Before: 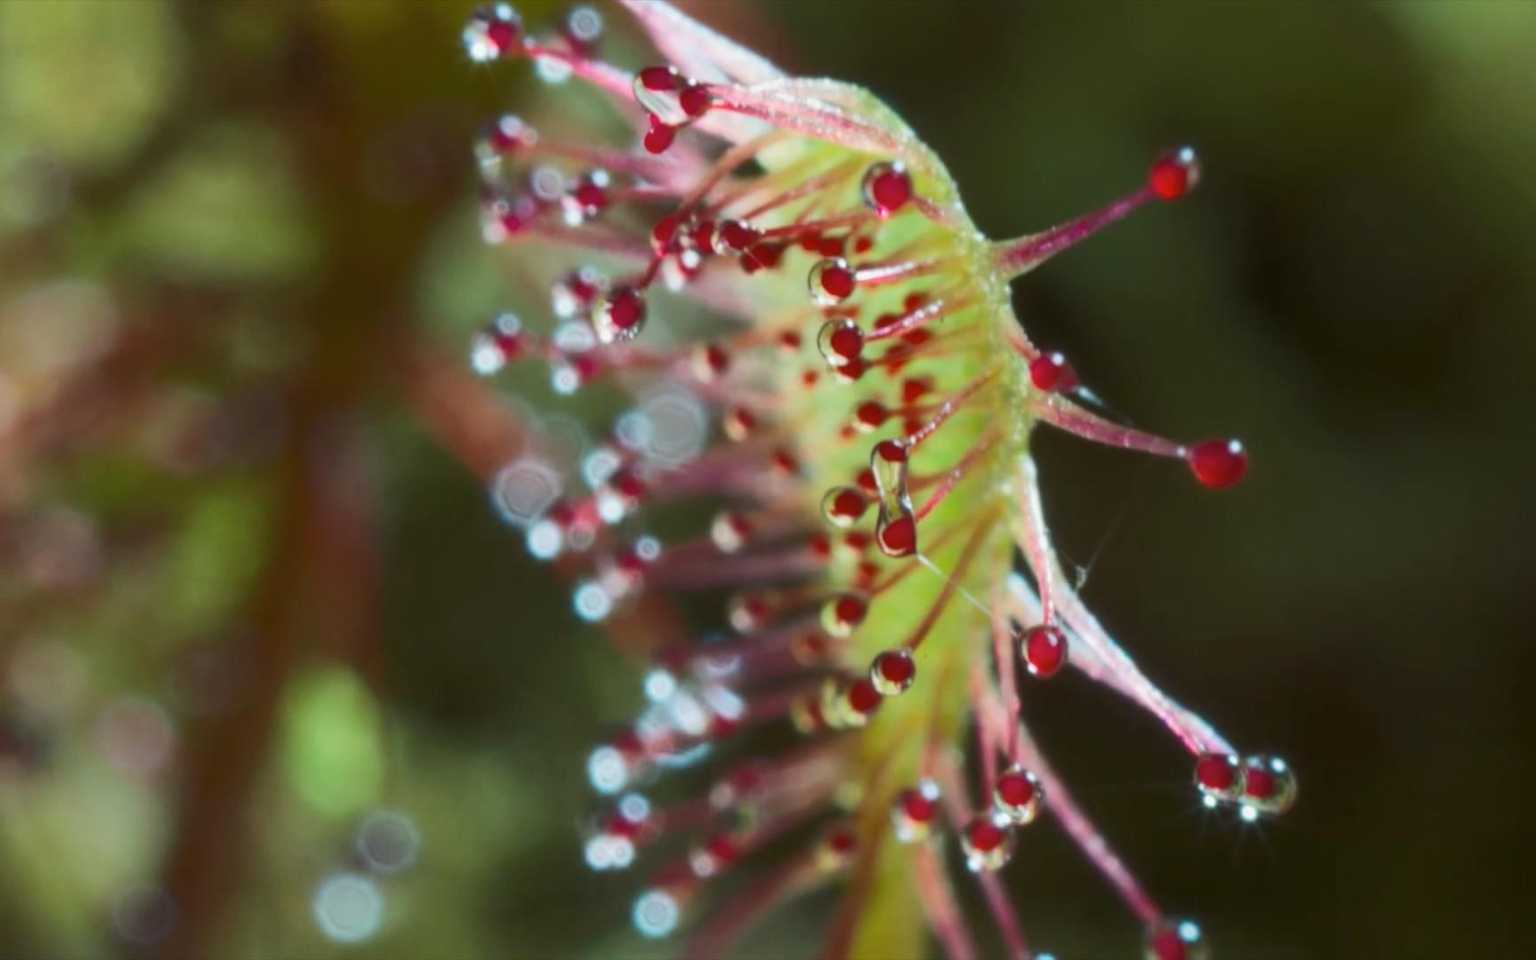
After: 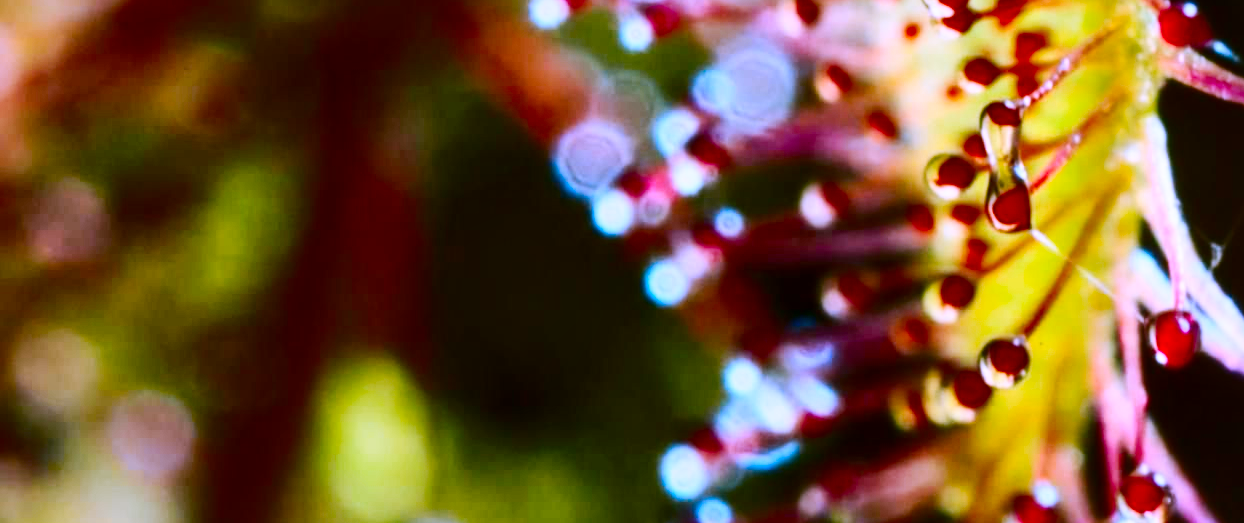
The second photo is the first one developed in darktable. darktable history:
crop: top 36.498%, right 27.964%, bottom 14.995%
contrast brightness saturation: contrast 0.2, brightness -0.11, saturation 0.1
color correction: highlights a* 15.03, highlights b* -25.07
color contrast: green-magenta contrast 1.12, blue-yellow contrast 1.95, unbound 0
rgb levels: preserve colors max RGB
base curve: curves: ch0 [(0, 0) (0.036, 0.025) (0.121, 0.166) (0.206, 0.329) (0.605, 0.79) (1, 1)], preserve colors none
local contrast: mode bilateral grid, contrast 20, coarseness 50, detail 140%, midtone range 0.2
